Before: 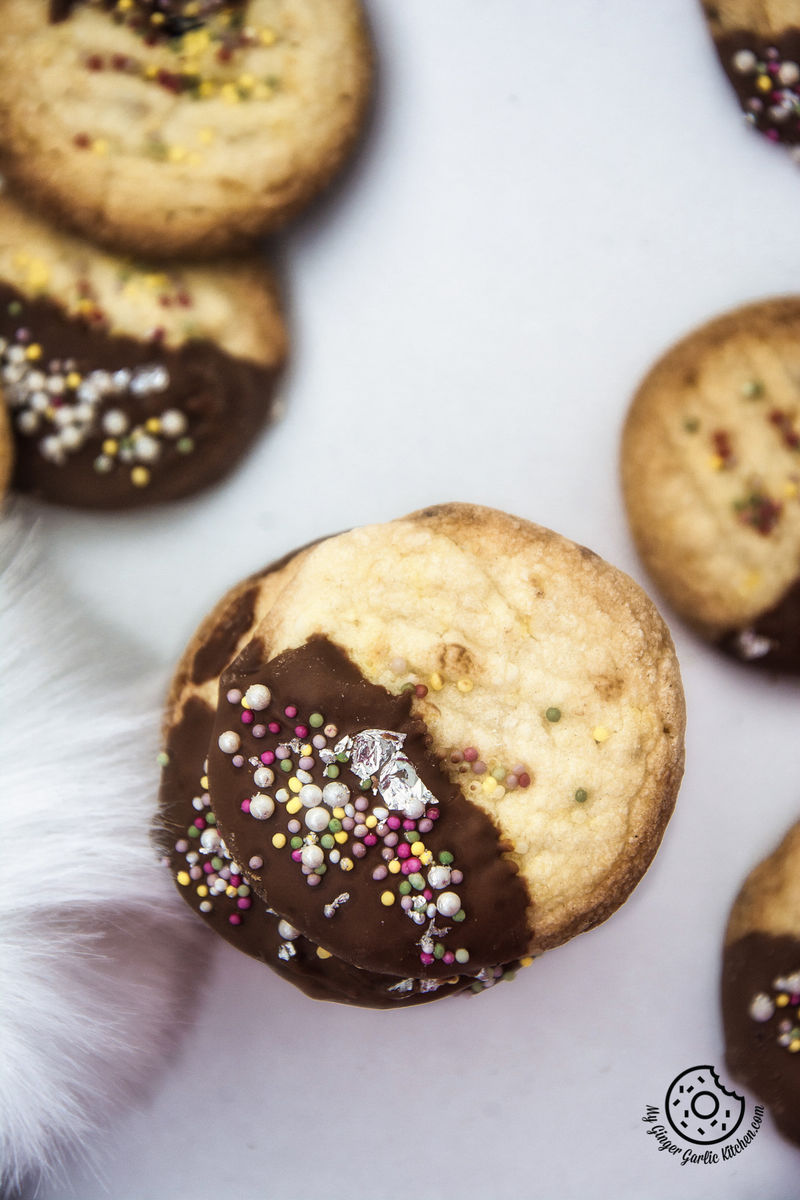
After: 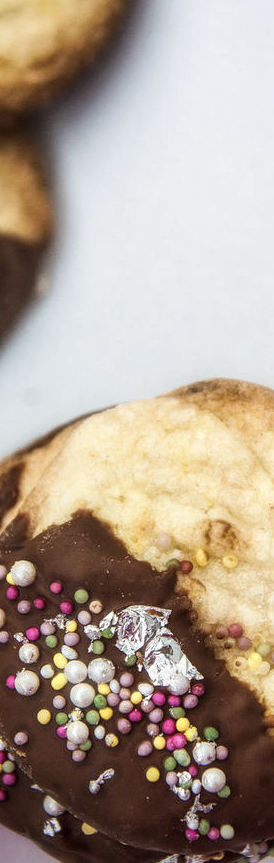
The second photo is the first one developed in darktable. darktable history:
crop and rotate: left 29.553%, top 10.409%, right 36.111%, bottom 17.613%
local contrast: on, module defaults
